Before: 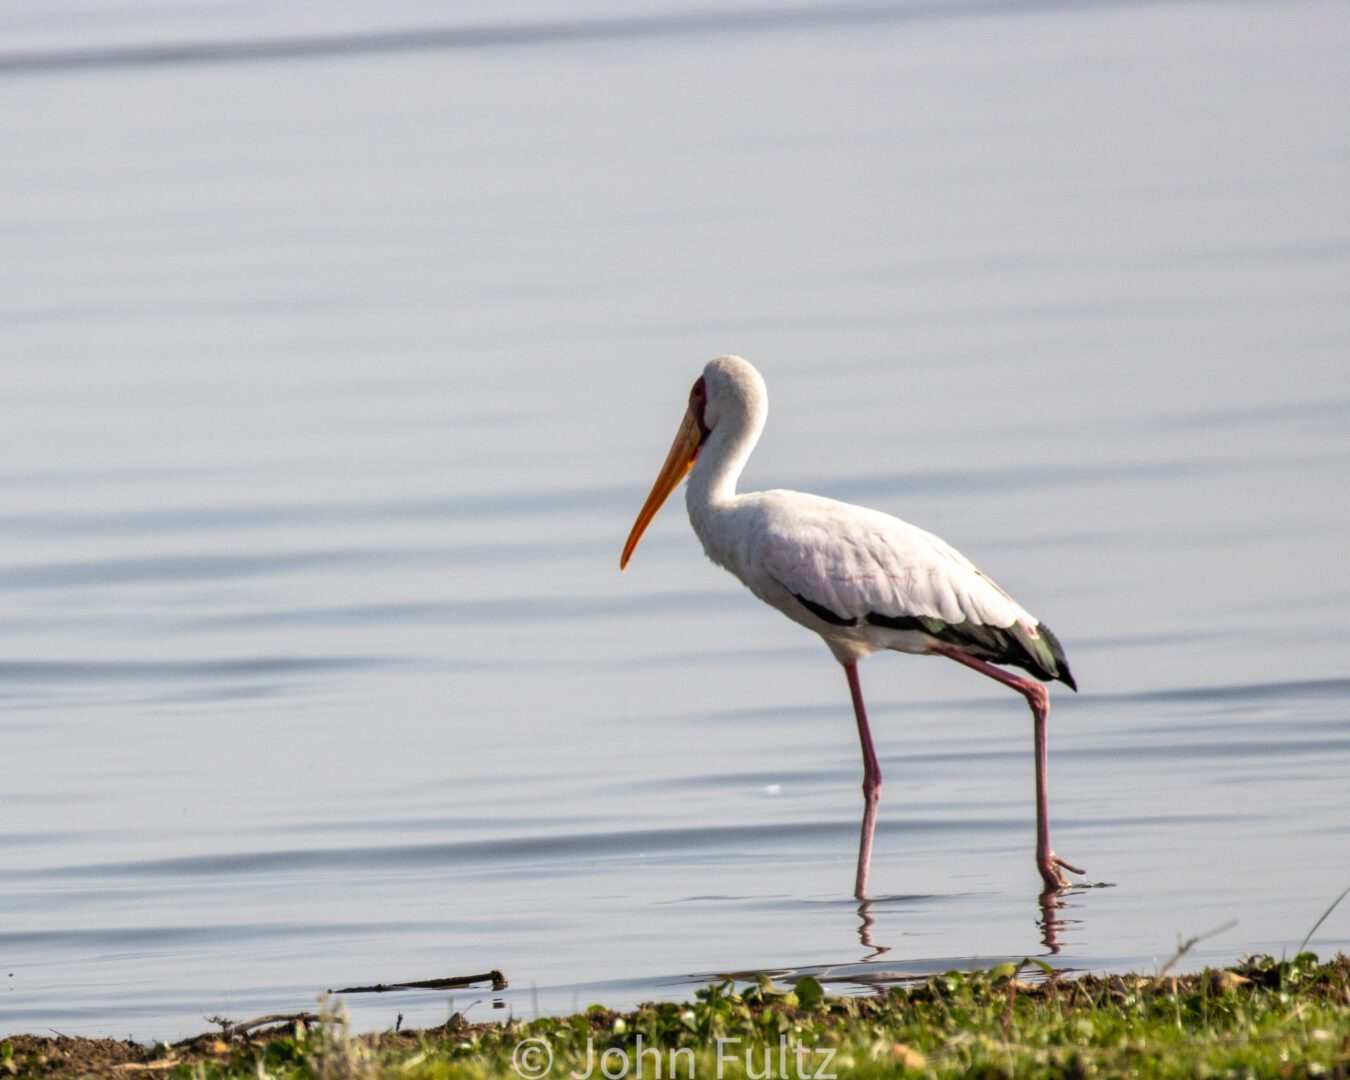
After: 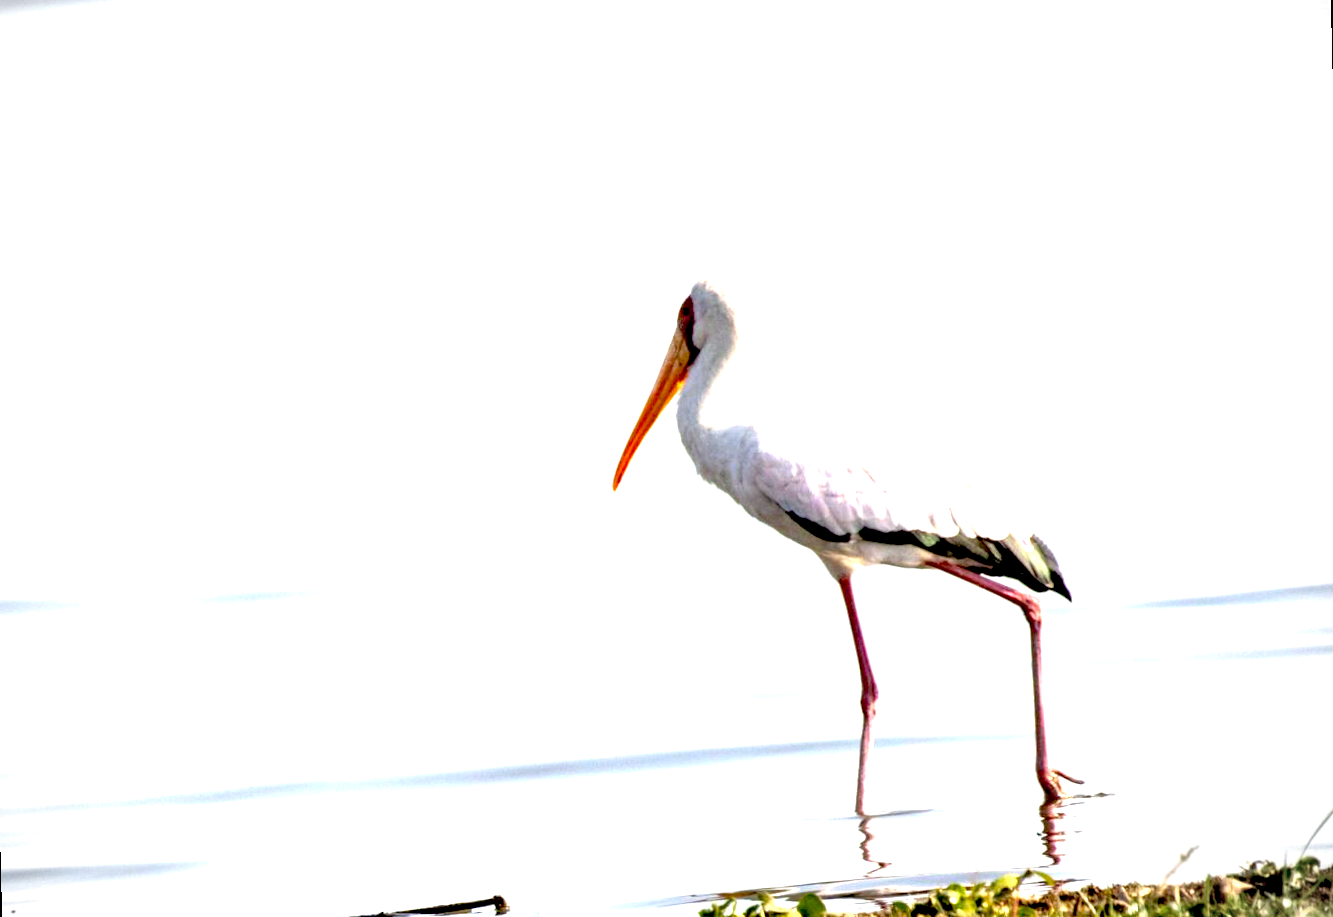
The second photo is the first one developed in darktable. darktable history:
rotate and perspective: rotation -1.42°, crop left 0.016, crop right 0.984, crop top 0.035, crop bottom 0.965
exposure: black level correction 0.016, exposure 1.774 EV, compensate highlight preservation false
crop and rotate: top 5.609%, bottom 5.609%
vignetting: dithering 8-bit output, unbound false
